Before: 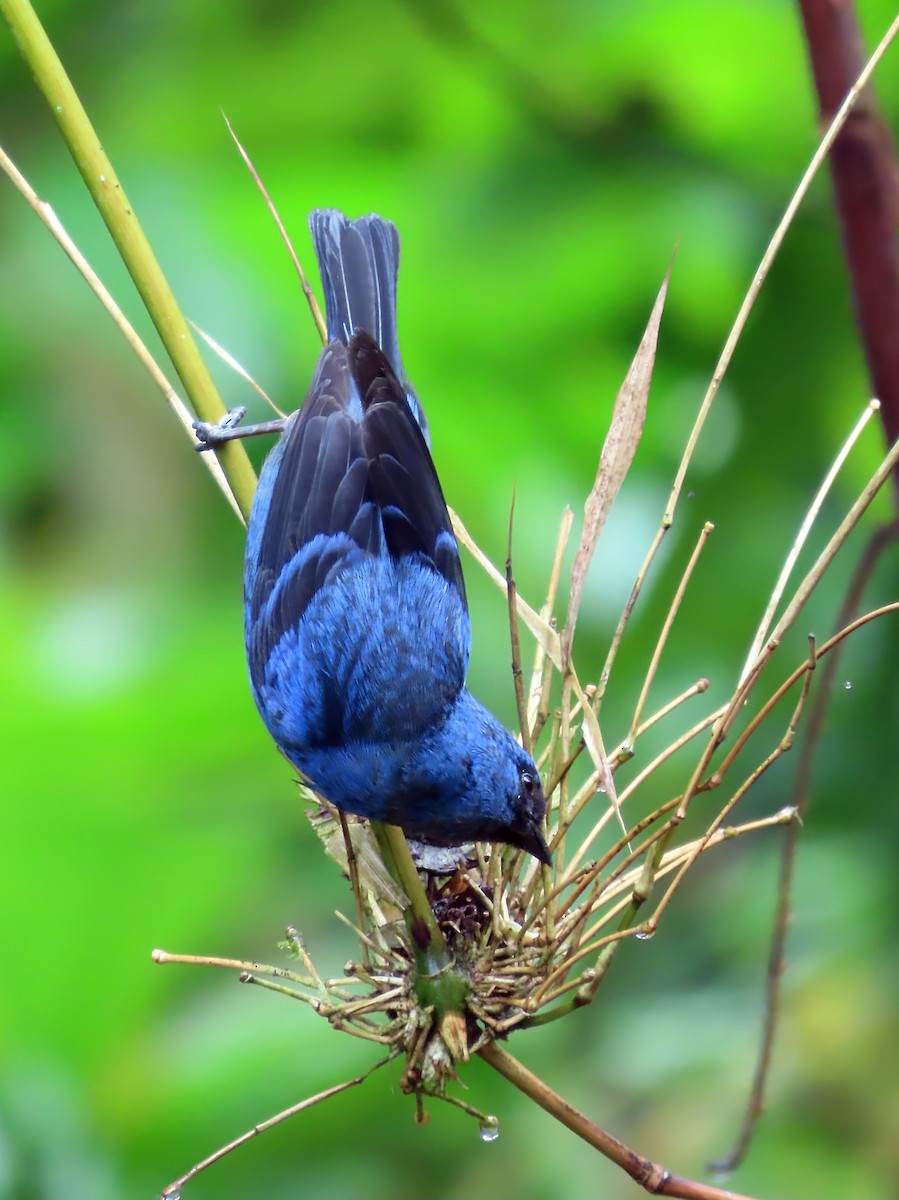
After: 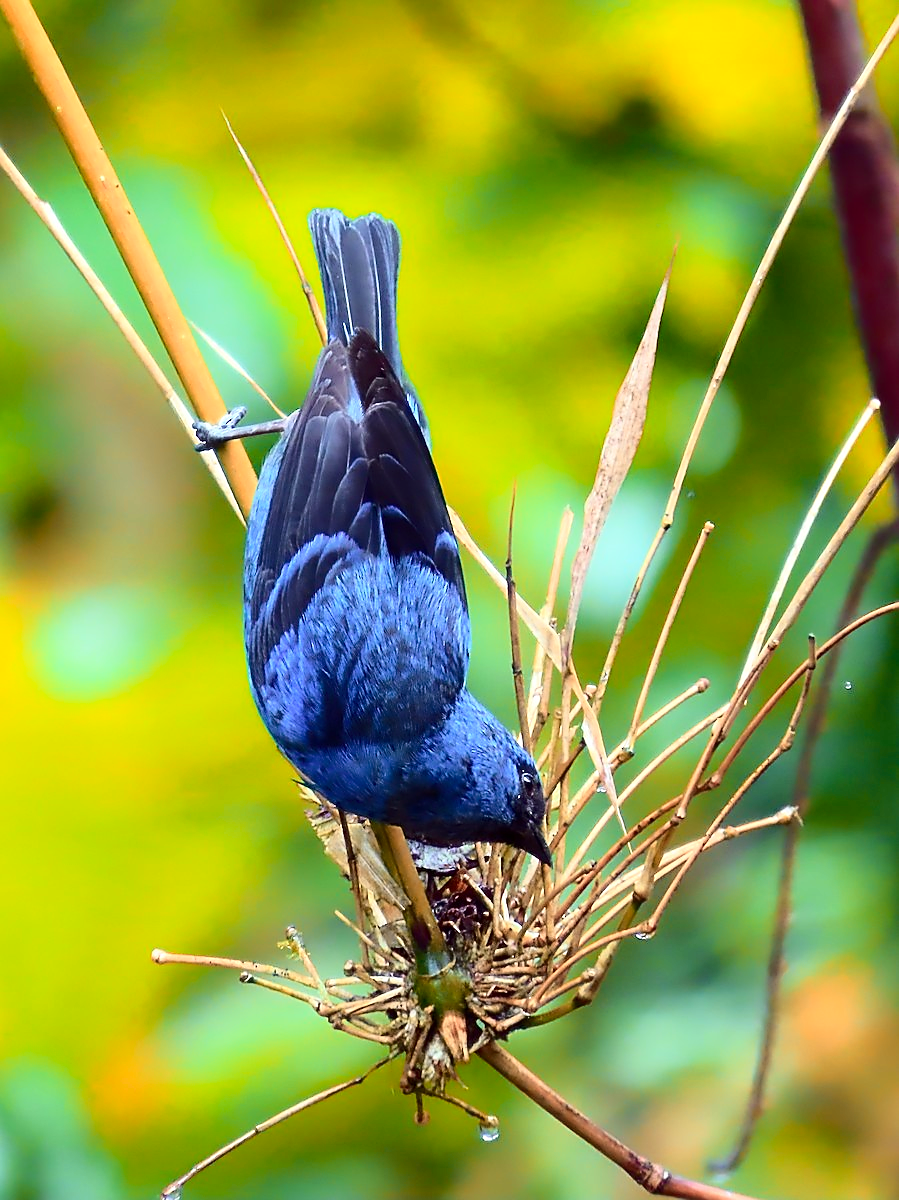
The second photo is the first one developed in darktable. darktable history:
sharpen: radius 1.39, amount 1.242, threshold 0.817
color zones: curves: ch2 [(0, 0.5) (0.084, 0.497) (0.323, 0.335) (0.4, 0.497) (1, 0.5)]
tone curve: curves: ch0 [(0, 0) (0.234, 0.191) (0.48, 0.534) (0.608, 0.667) (0.725, 0.809) (0.864, 0.922) (1, 1)]; ch1 [(0, 0) (0.453, 0.43) (0.5, 0.5) (0.615, 0.649) (1, 1)]; ch2 [(0, 0) (0.5, 0.5) (0.586, 0.617) (1, 1)], color space Lab, independent channels, preserve colors none
